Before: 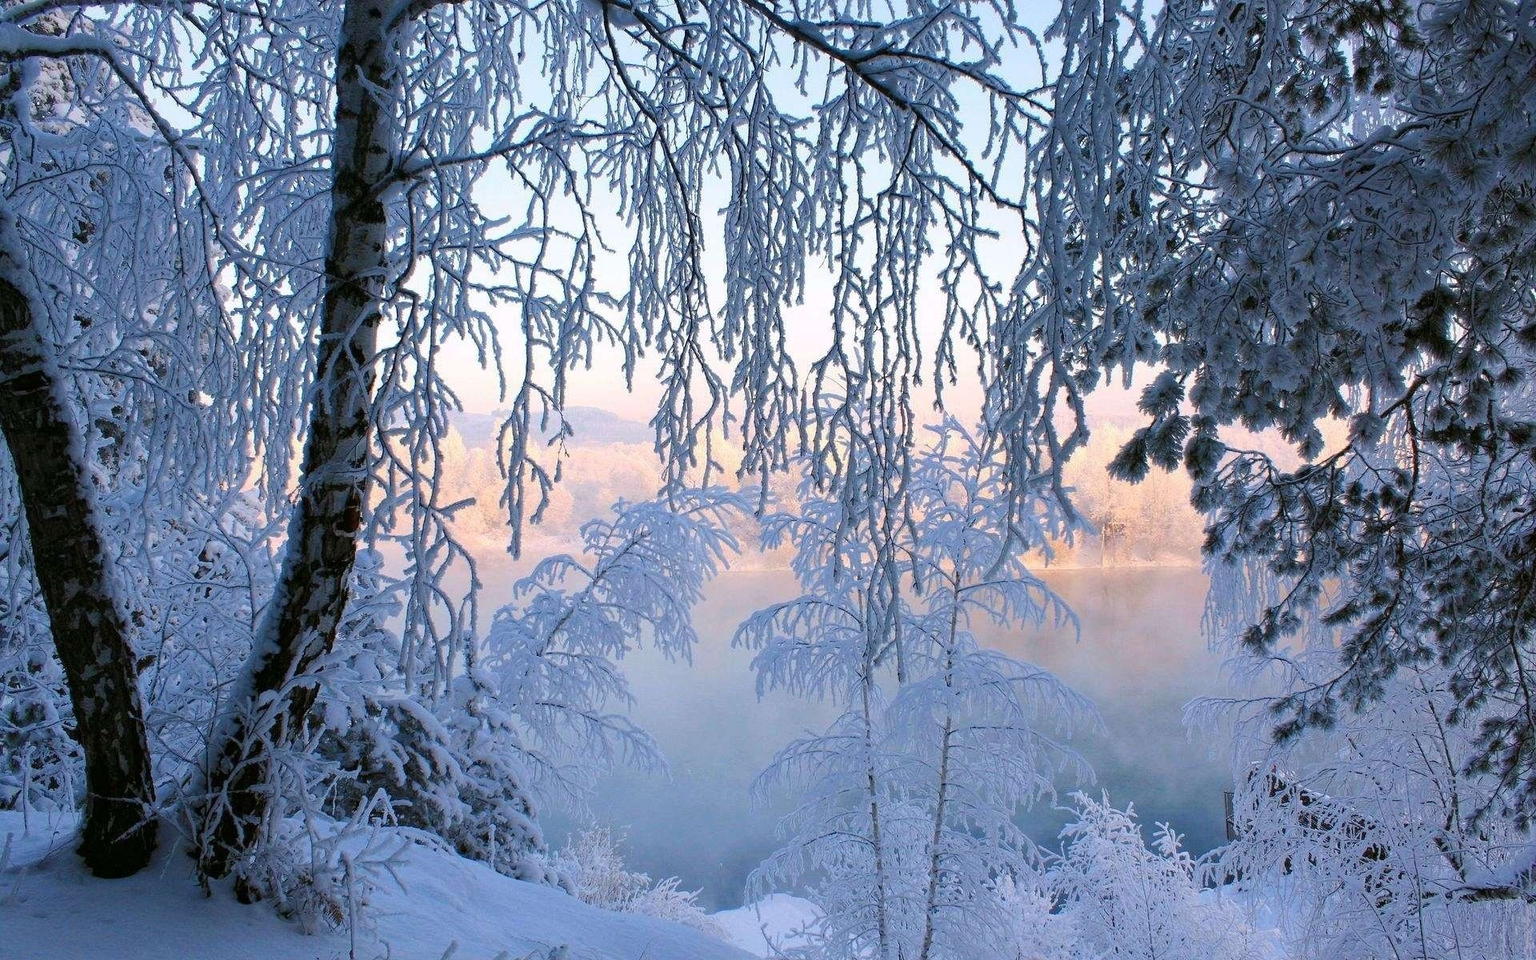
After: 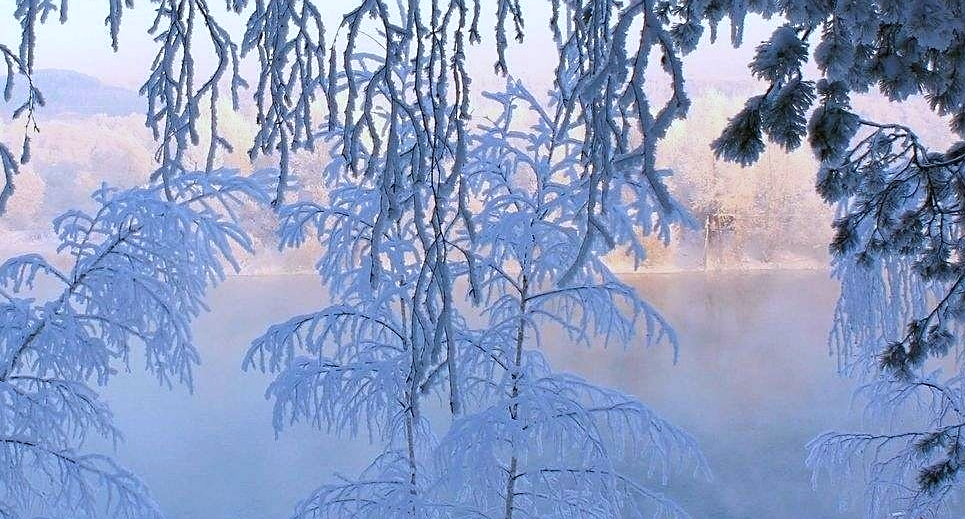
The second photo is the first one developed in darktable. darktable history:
white balance: red 0.924, blue 1.095
sharpen: radius 1.864, amount 0.398, threshold 1.271
crop: left 35.03%, top 36.625%, right 14.663%, bottom 20.057%
